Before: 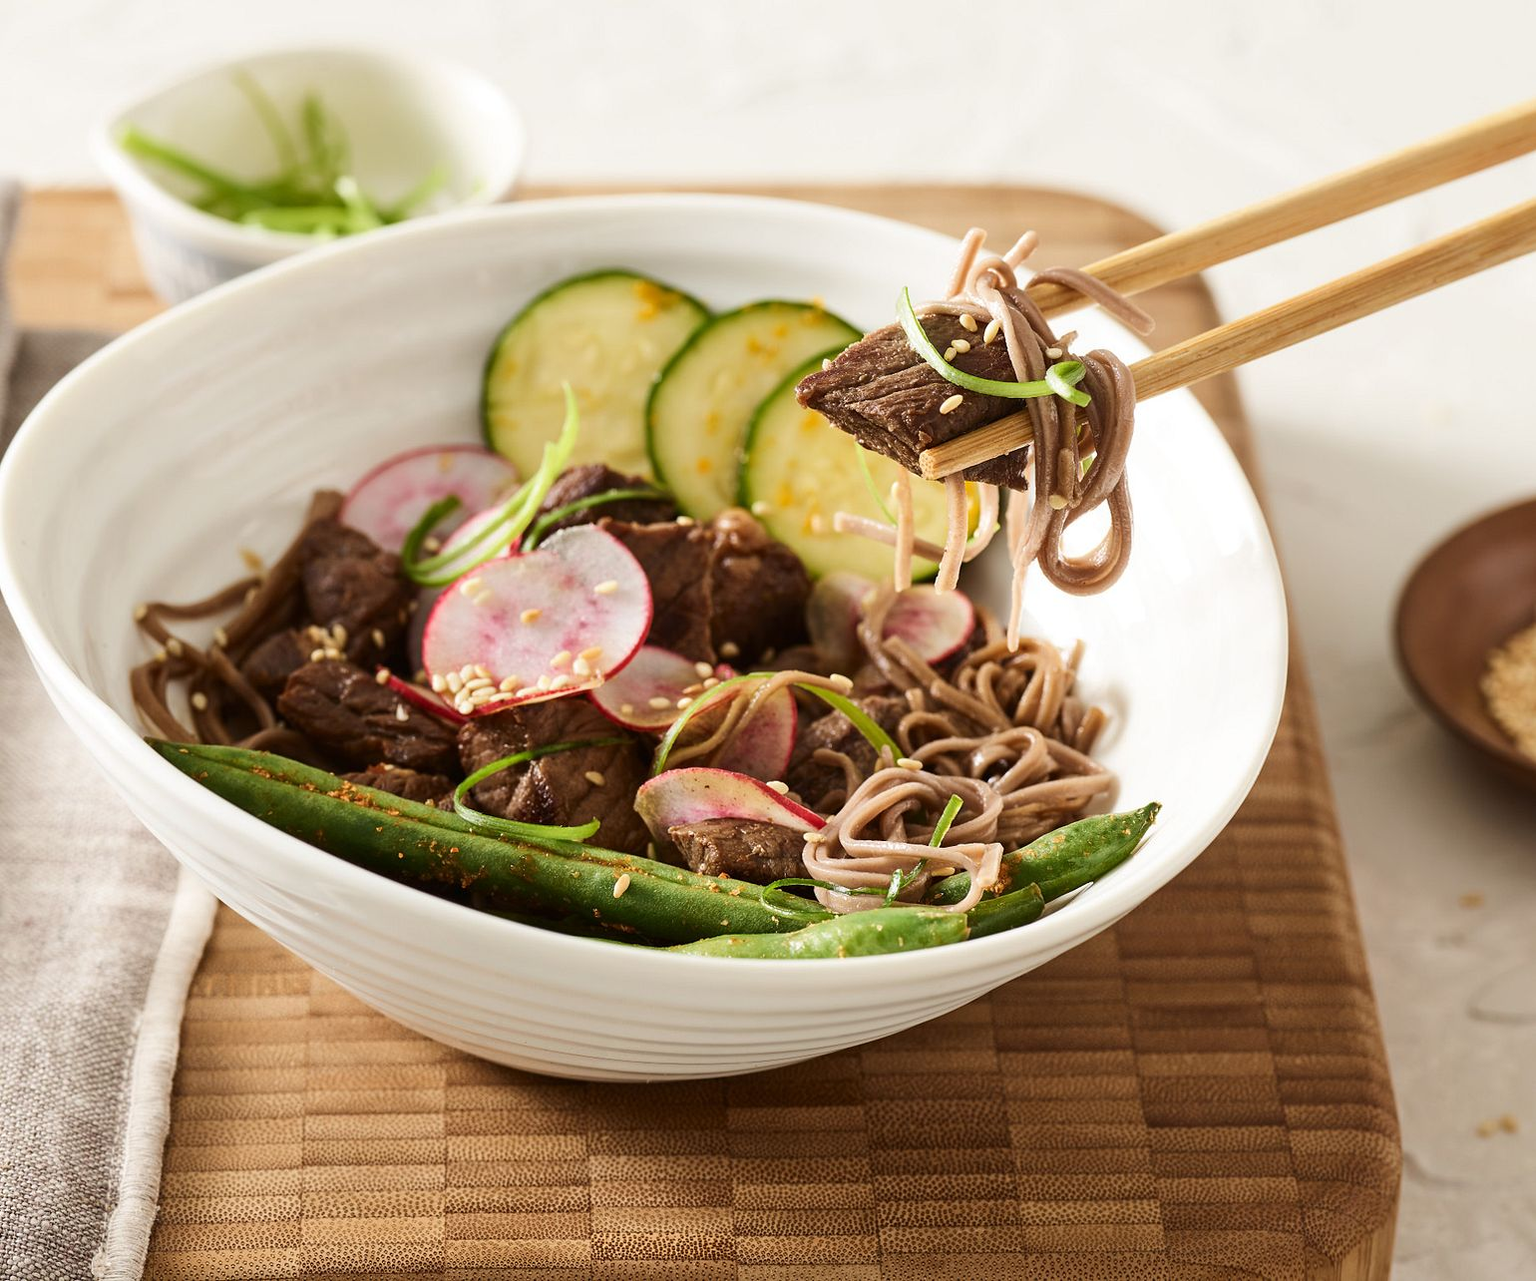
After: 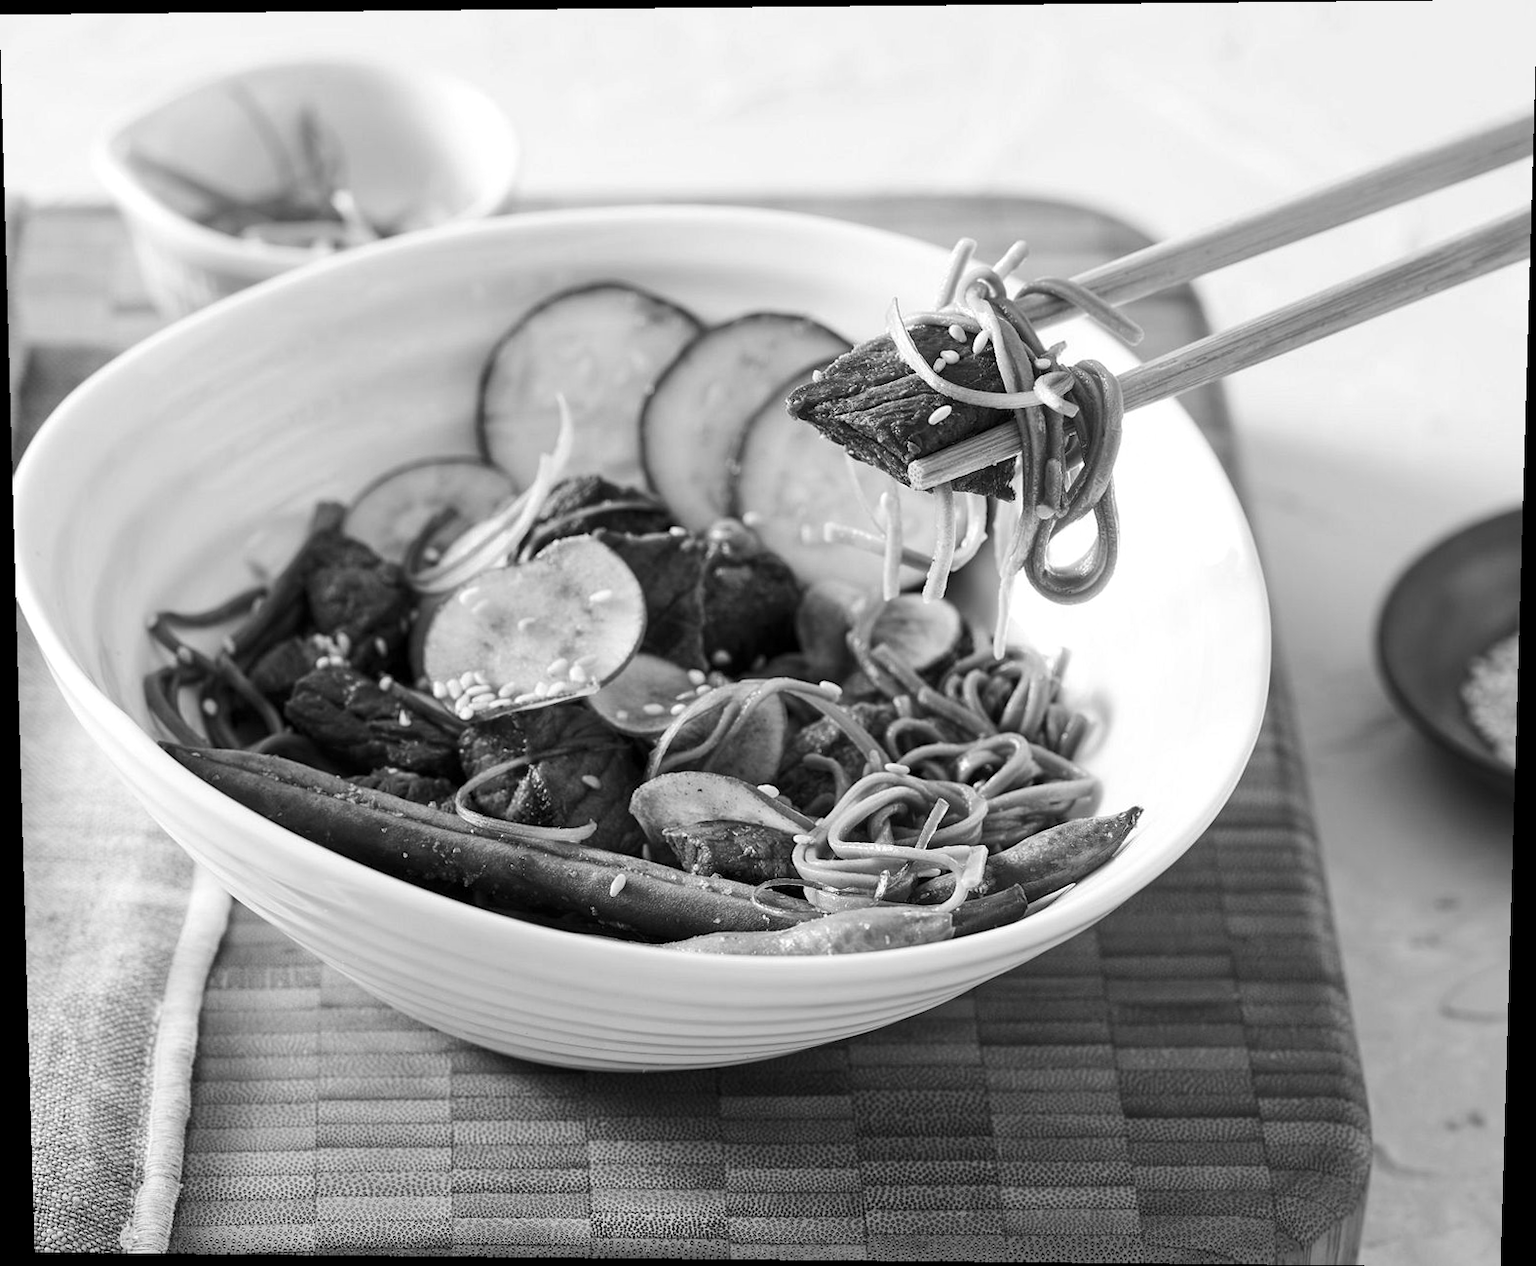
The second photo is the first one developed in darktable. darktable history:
rotate and perspective: lens shift (vertical) 0.048, lens shift (horizontal) -0.024, automatic cropping off
local contrast: highlights 100%, shadows 100%, detail 120%, midtone range 0.2
monochrome: on, module defaults
